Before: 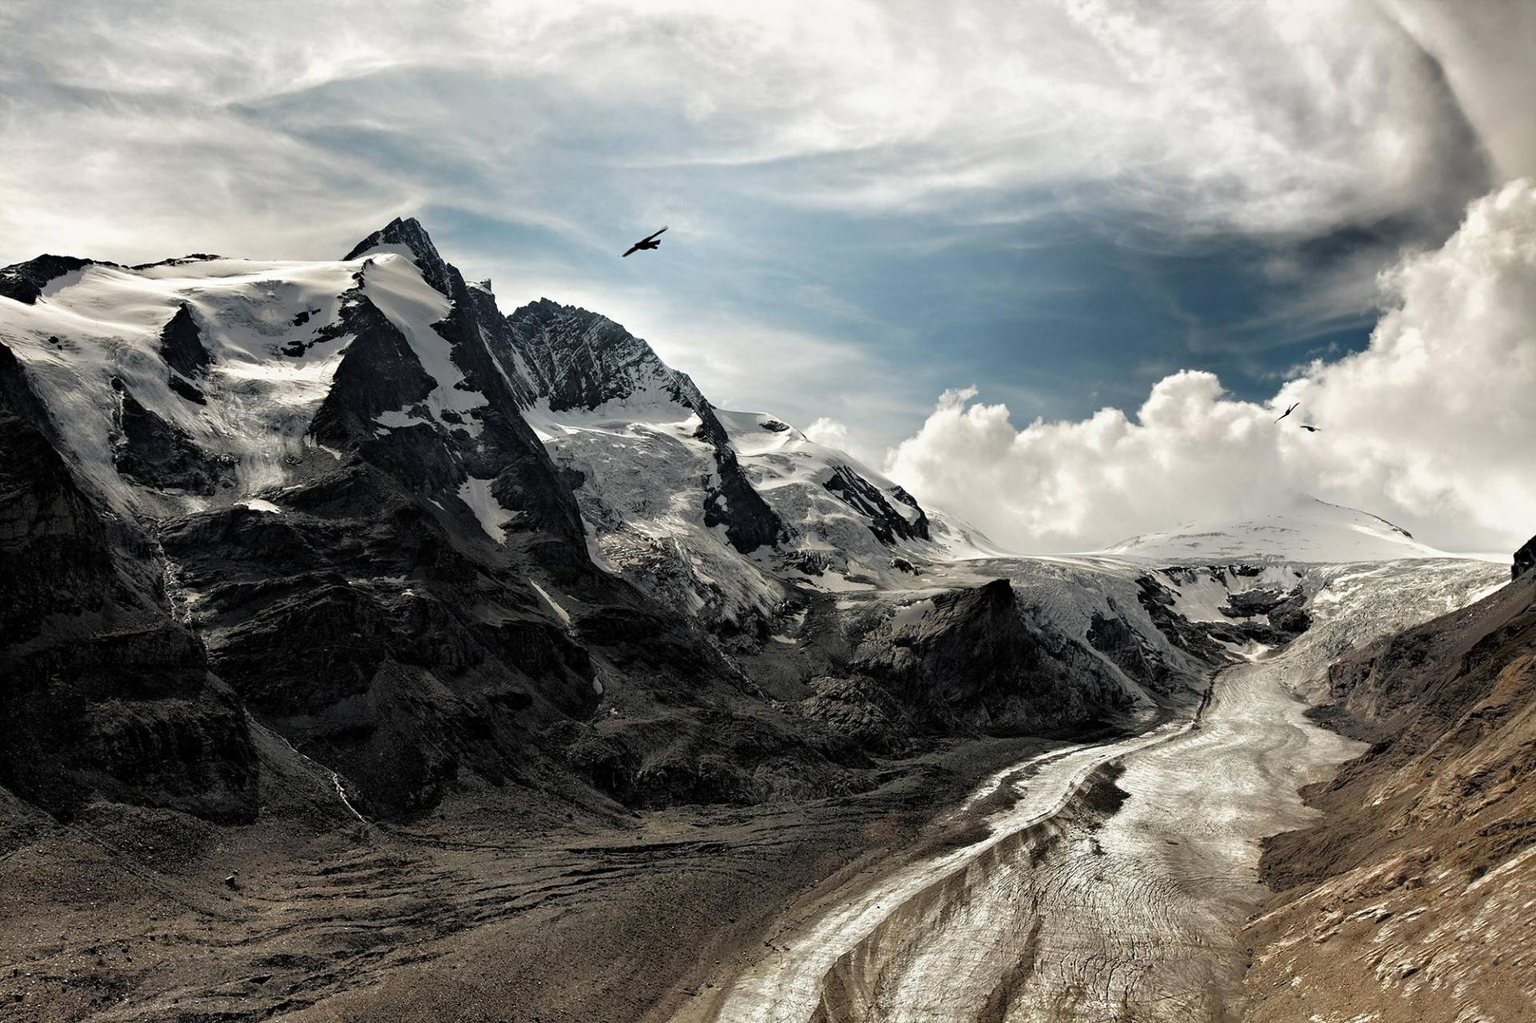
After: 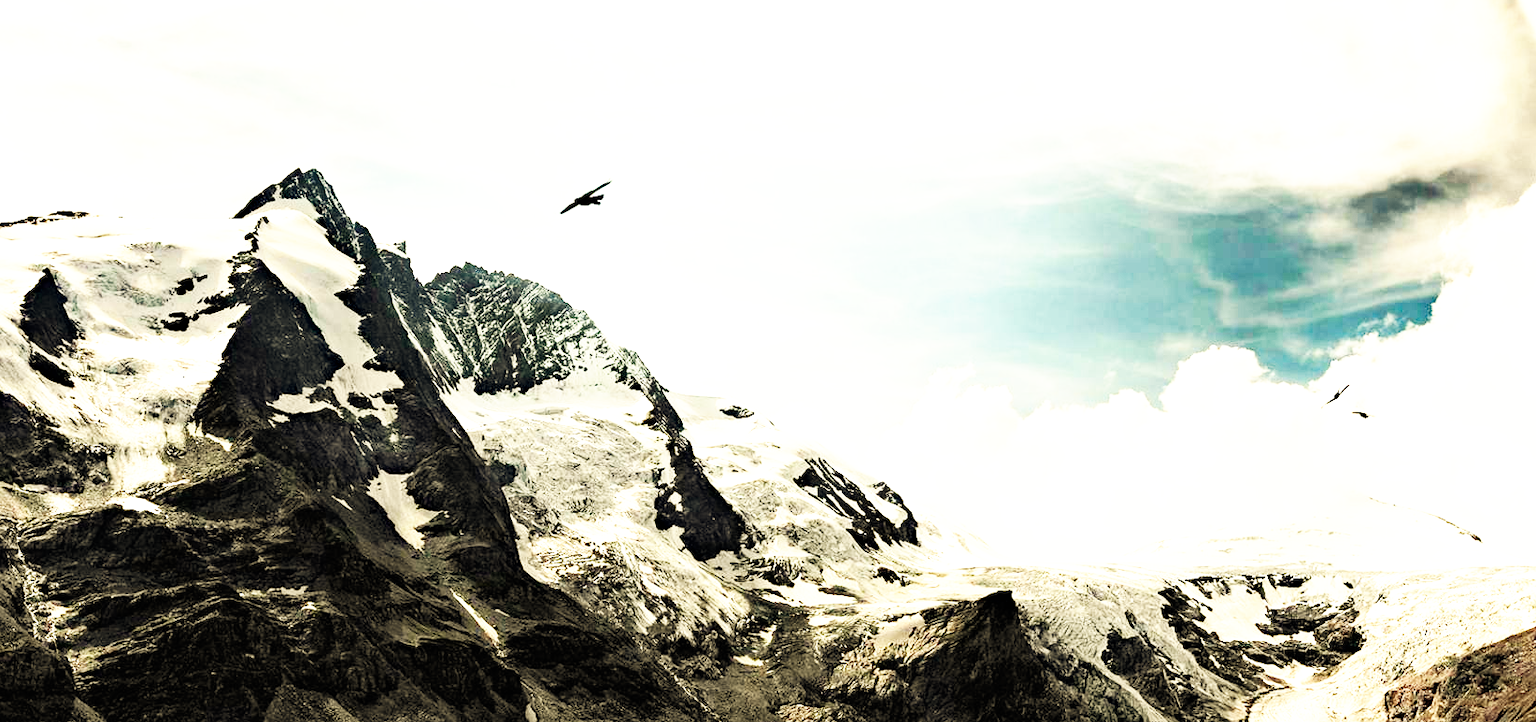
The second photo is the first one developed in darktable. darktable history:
crop and rotate: left 9.345%, top 7.22%, right 4.982%, bottom 32.331%
exposure: black level correction 0, exposure 1.2 EV, compensate exposure bias true, compensate highlight preservation false
white balance: red 1.08, blue 0.791
tone equalizer: -8 EV -0.001 EV, -7 EV 0.001 EV, -6 EV -0.002 EV, -5 EV -0.003 EV, -4 EV -0.062 EV, -3 EV -0.222 EV, -2 EV -0.267 EV, -1 EV 0.105 EV, +0 EV 0.303 EV
base curve: curves: ch0 [(0, 0) (0.007, 0.004) (0.027, 0.03) (0.046, 0.07) (0.207, 0.54) (0.442, 0.872) (0.673, 0.972) (1, 1)], preserve colors none
haze removal: compatibility mode true, adaptive false
